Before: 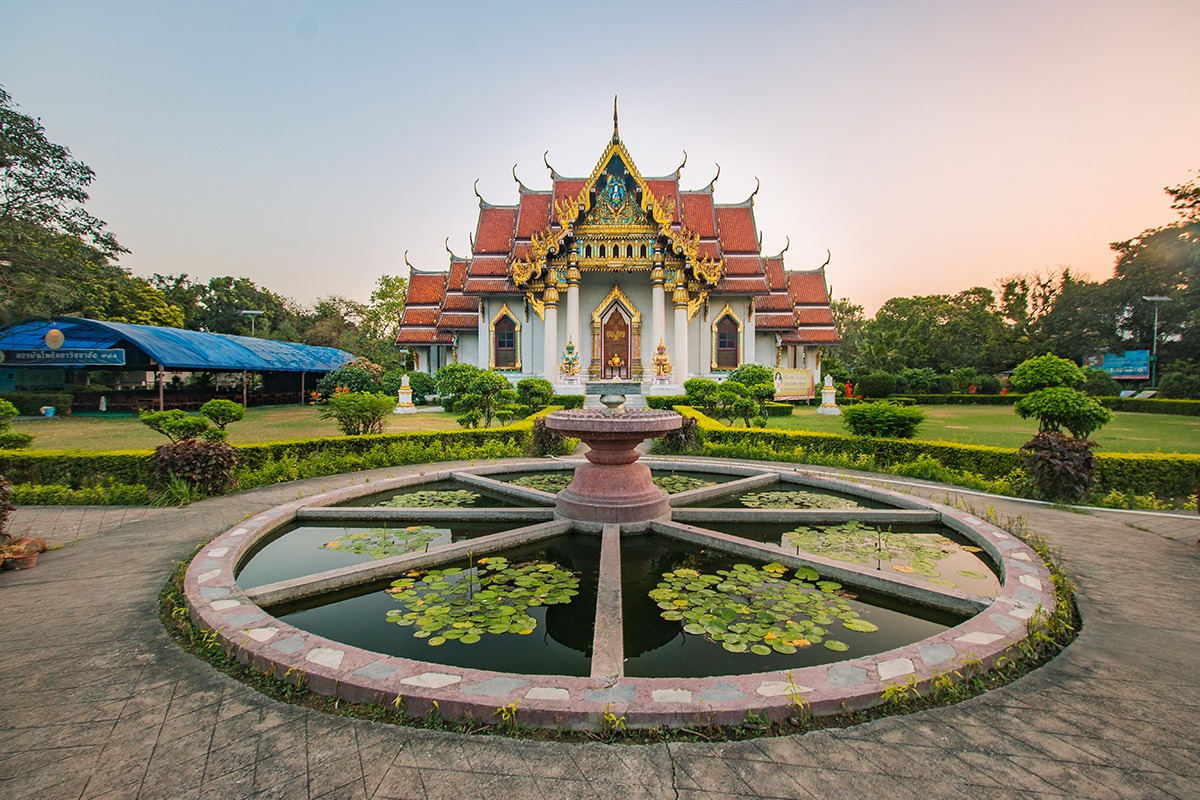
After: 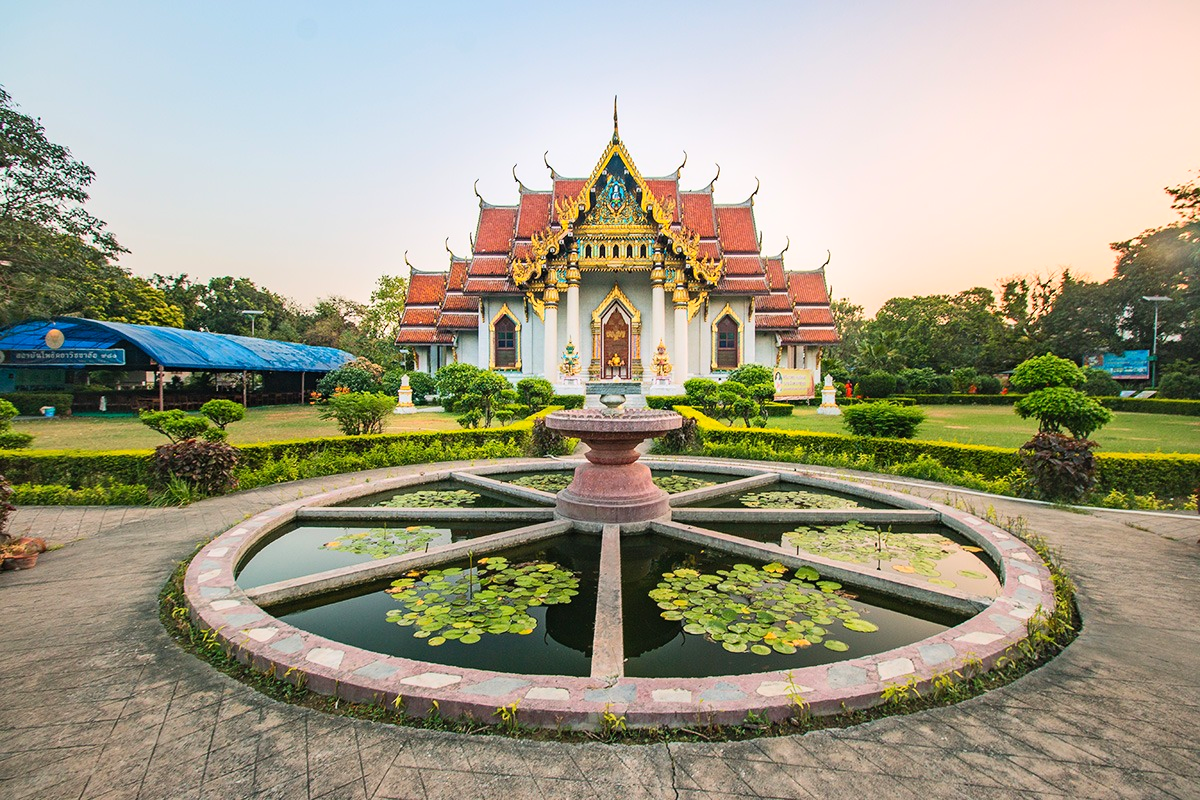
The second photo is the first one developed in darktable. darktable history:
contrast brightness saturation: contrast 0.203, brightness 0.151, saturation 0.138
